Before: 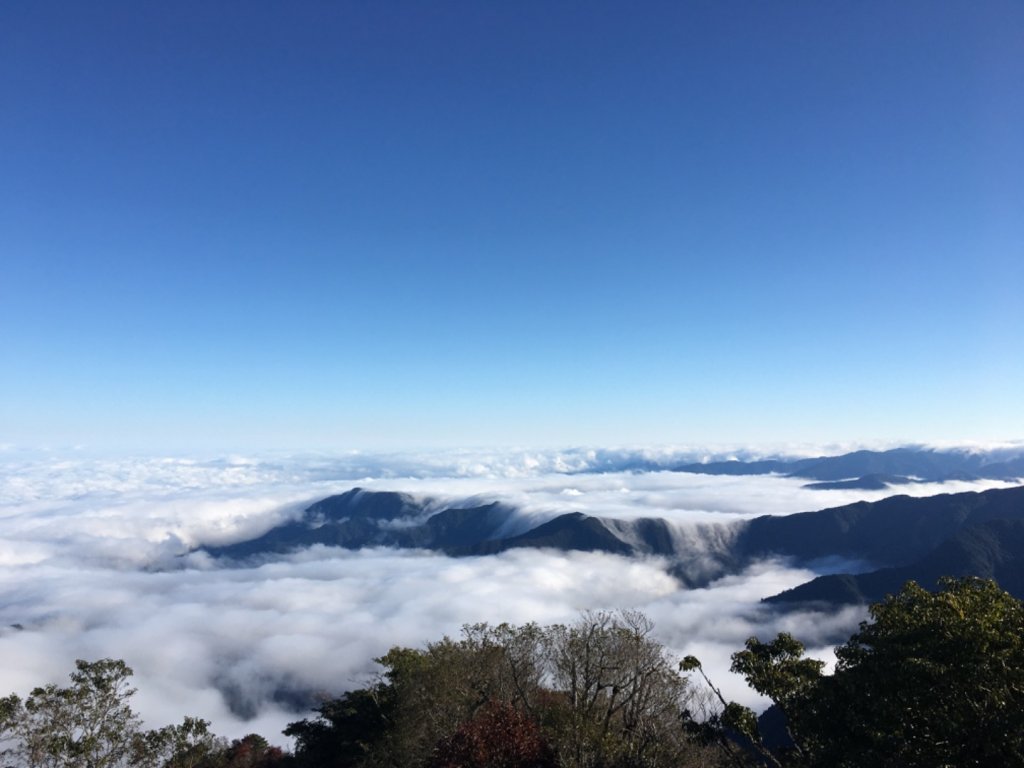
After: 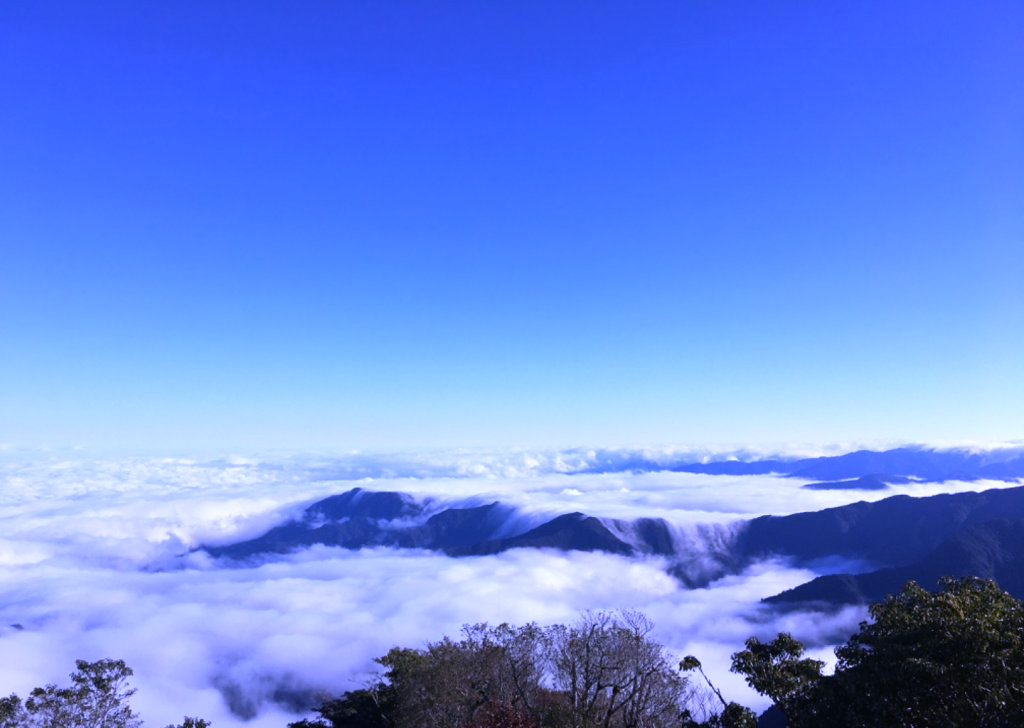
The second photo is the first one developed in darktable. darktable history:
crop and rotate: top 0%, bottom 5.097%
white balance: red 0.98, blue 1.61
